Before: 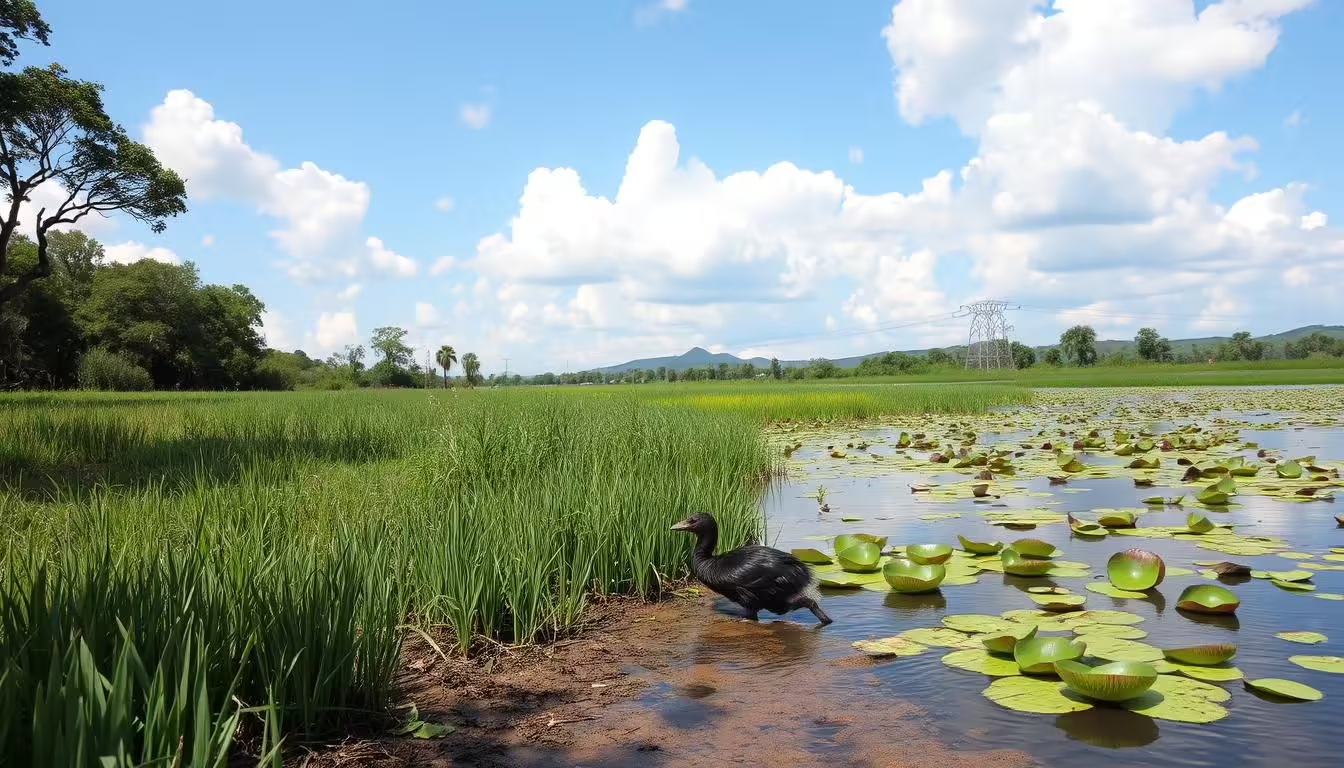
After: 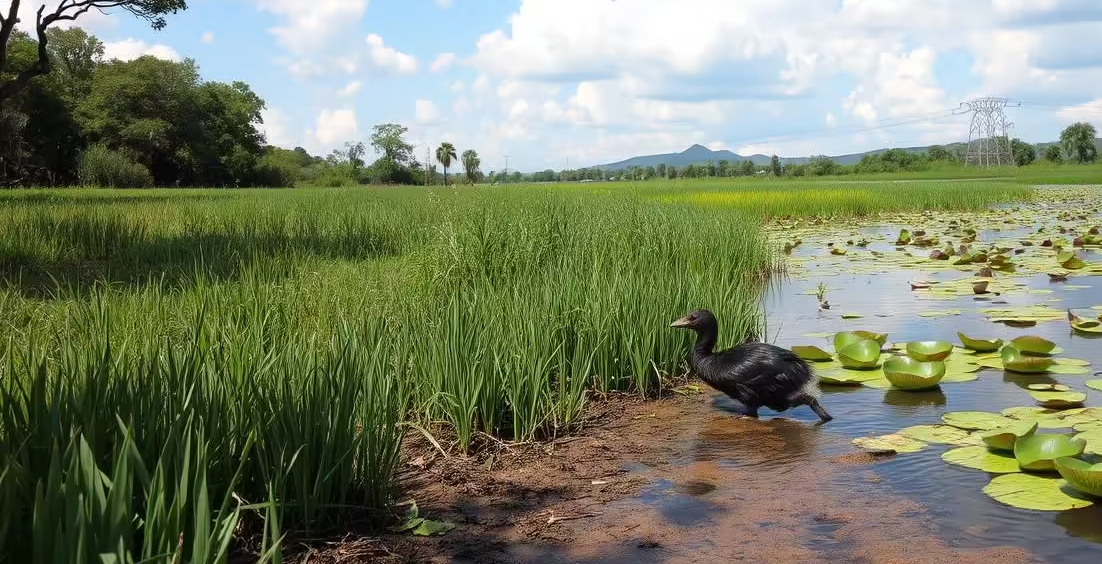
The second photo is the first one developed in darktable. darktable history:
white balance: emerald 1
crop: top 26.531%, right 17.959%
